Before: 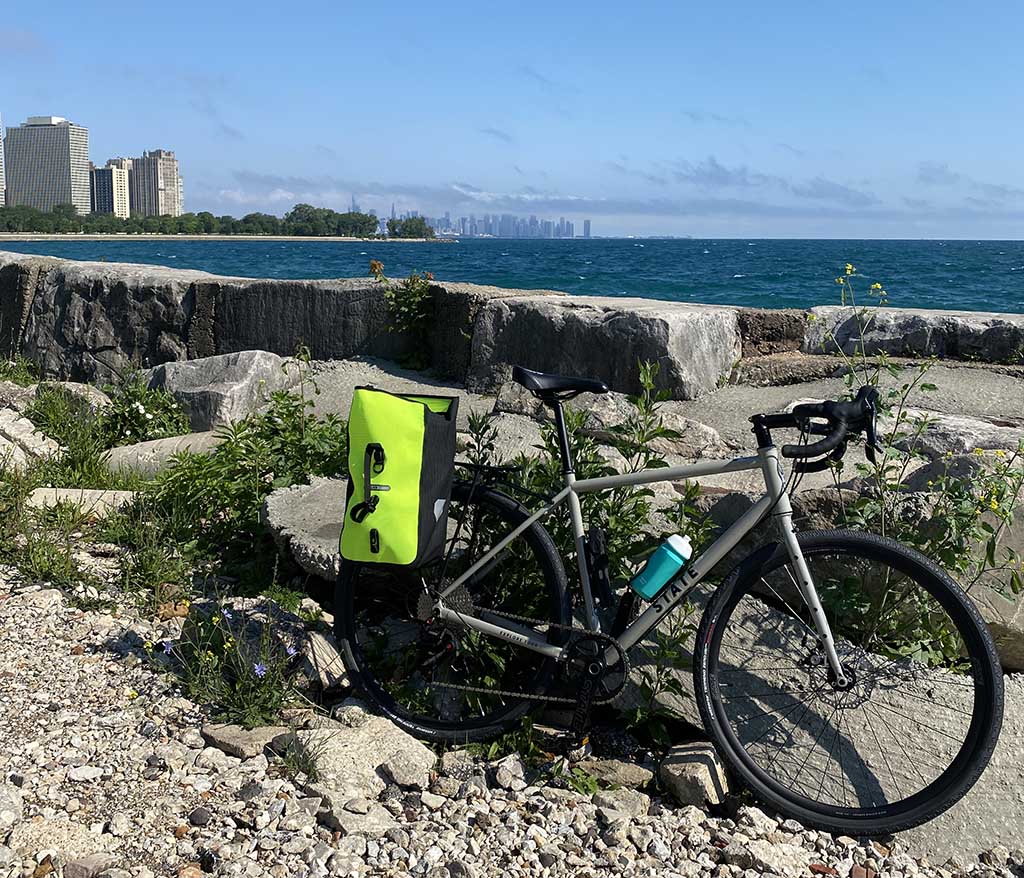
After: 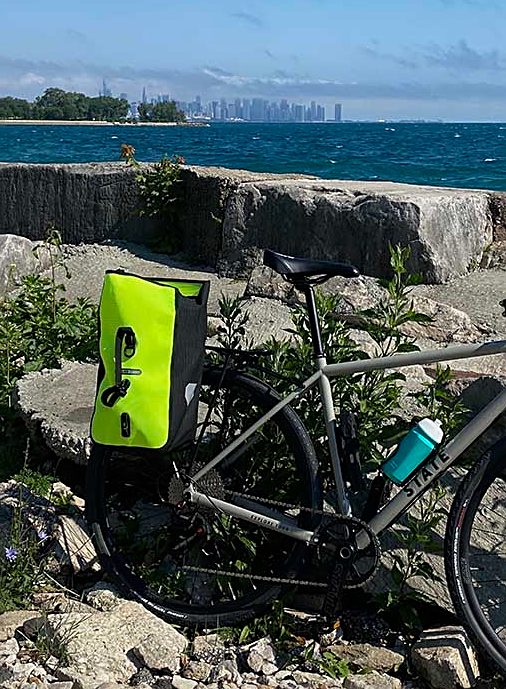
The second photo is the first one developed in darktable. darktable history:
sharpen: on, module defaults
crop and rotate: angle 0.02°, left 24.353%, top 13.219%, right 26.156%, bottom 8.224%
exposure: exposure -0.21 EV, compensate highlight preservation false
